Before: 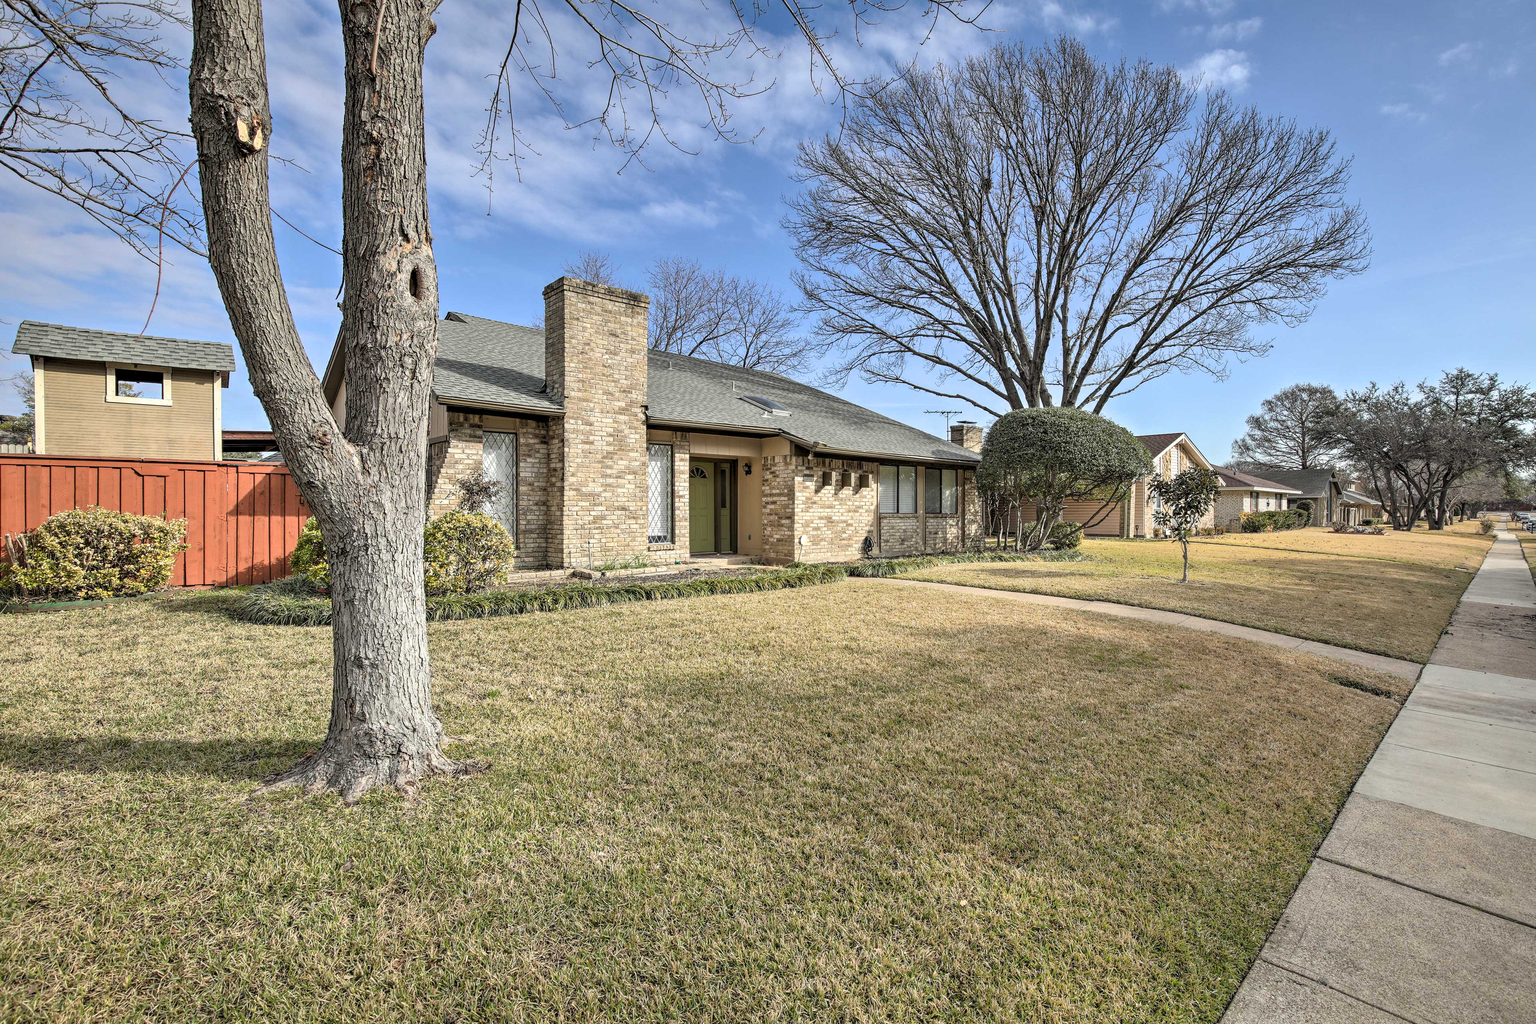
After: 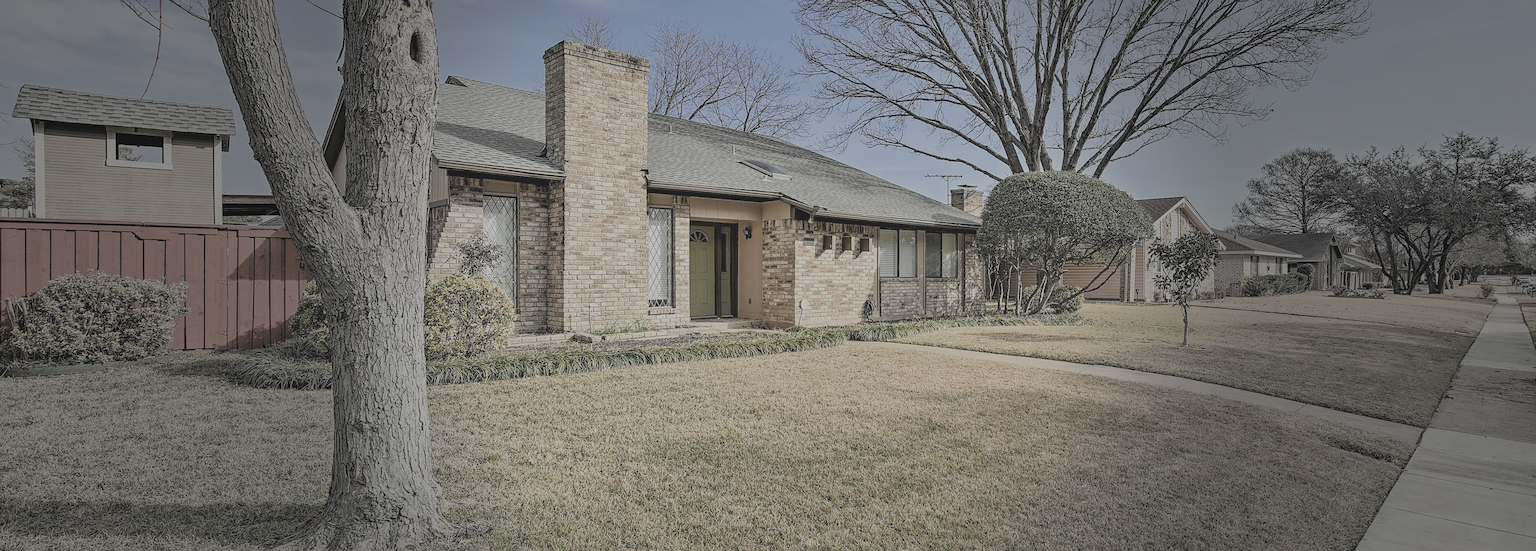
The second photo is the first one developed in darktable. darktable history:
contrast brightness saturation: contrast -0.245, saturation -0.434
crop and rotate: top 23.096%, bottom 23%
exposure: exposure 0.127 EV, compensate exposure bias true, compensate highlight preservation false
sharpen: on, module defaults
vignetting: fall-off start 31.32%, fall-off radius 34.63%, dithering 8-bit output
filmic rgb: black relative exposure -7.2 EV, white relative exposure 5.34 EV, hardness 3.03, add noise in highlights 0.001, preserve chrominance max RGB, color science v3 (2019), use custom middle-gray values true, contrast in highlights soft
